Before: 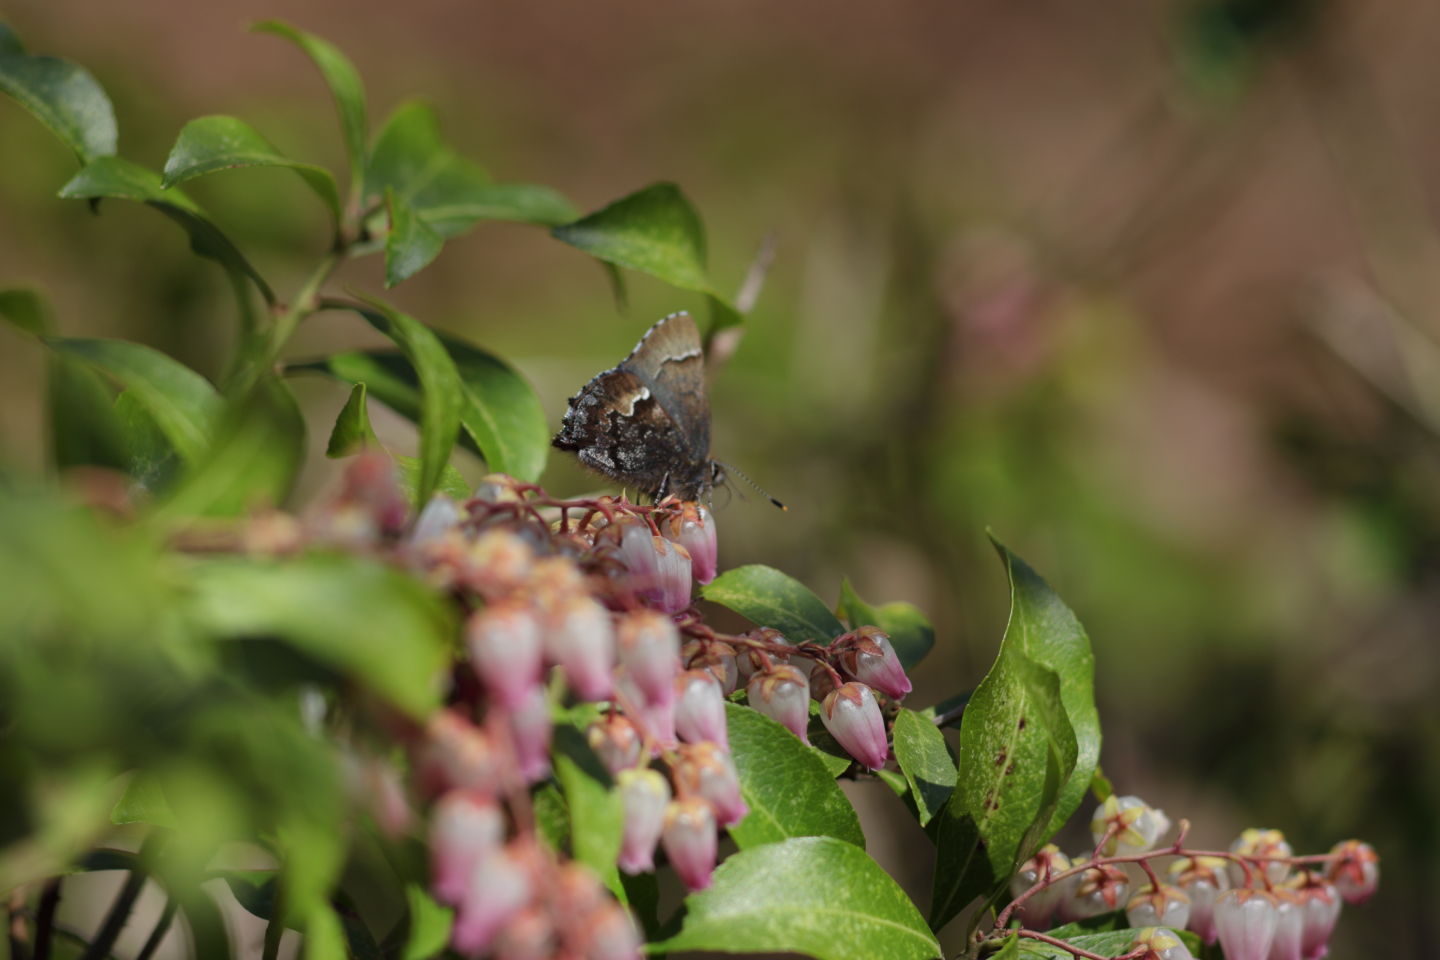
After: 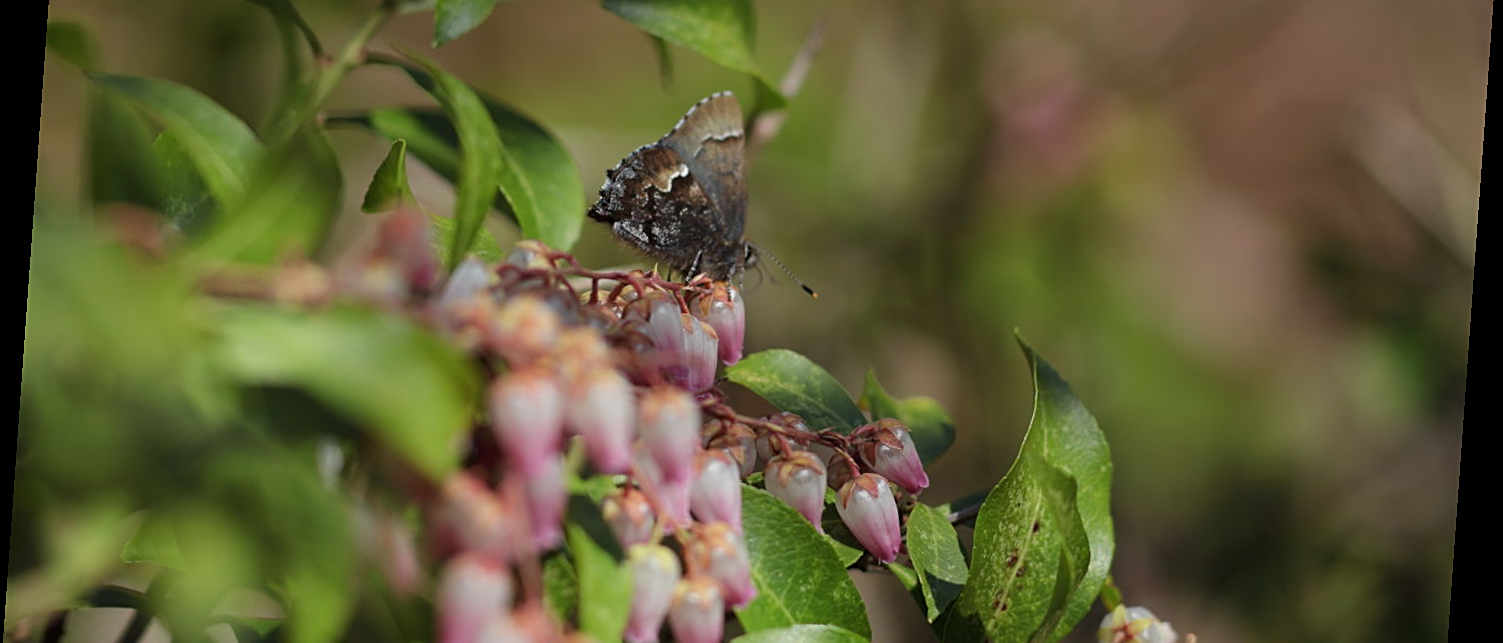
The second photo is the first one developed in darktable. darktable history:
crop and rotate: top 25.357%, bottom 13.942%
sharpen: on, module defaults
rotate and perspective: rotation 4.1°, automatic cropping off
